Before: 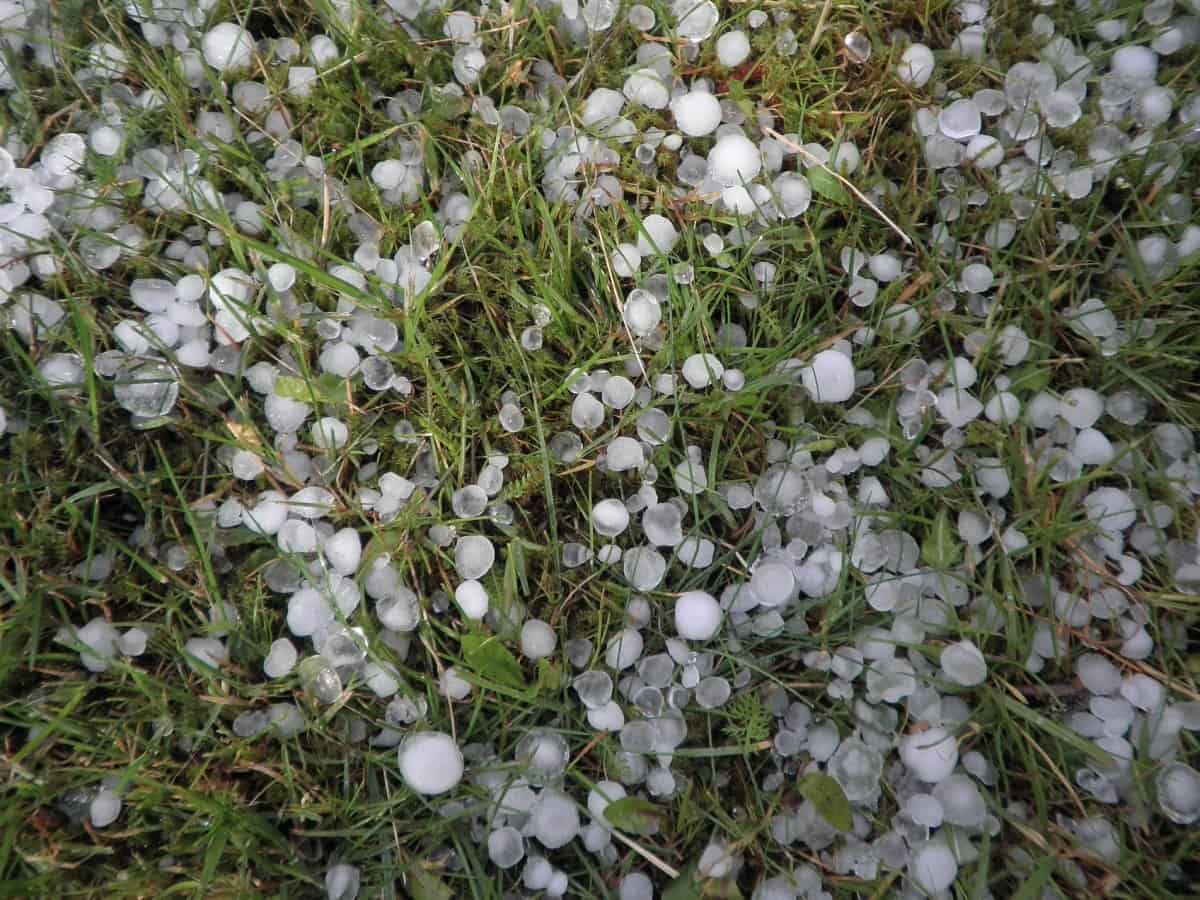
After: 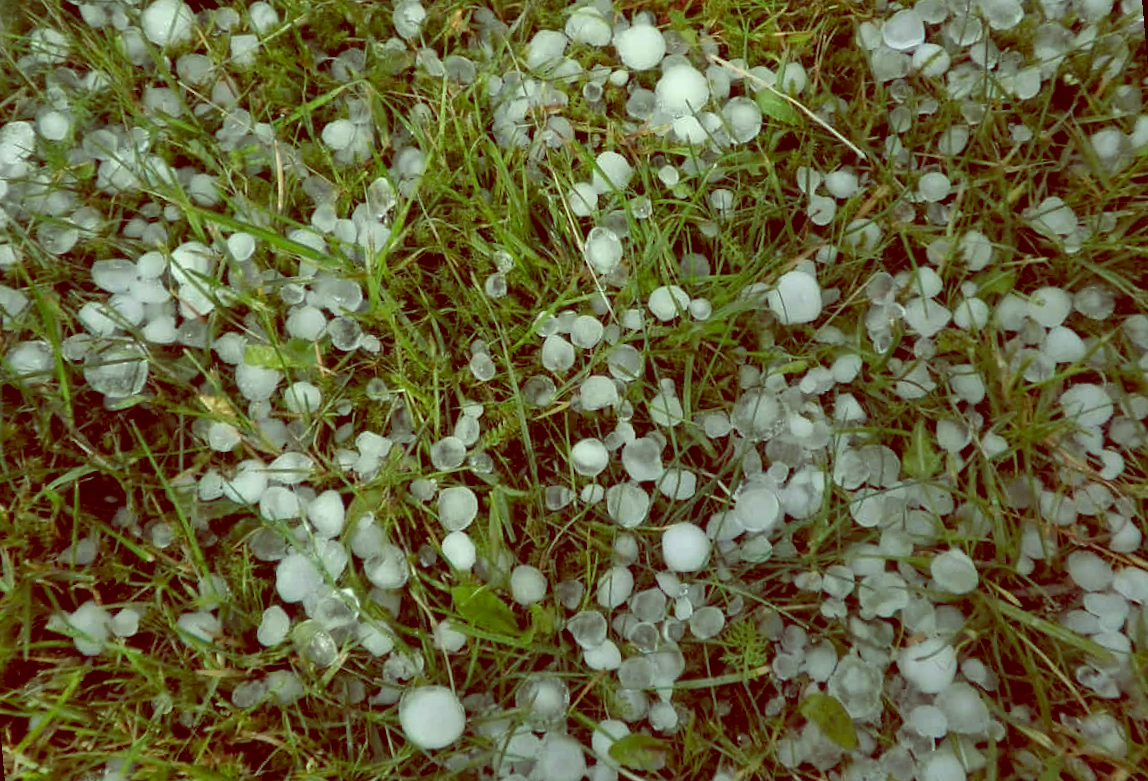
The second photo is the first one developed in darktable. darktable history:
color balance: lift [1, 1.015, 0.987, 0.985], gamma [1, 0.959, 1.042, 0.958], gain [0.927, 0.938, 1.072, 0.928], contrast 1.5%
shadows and highlights: highlights color adjustment 0%, low approximation 0.01, soften with gaussian
rotate and perspective: rotation -5°, crop left 0.05, crop right 0.952, crop top 0.11, crop bottom 0.89
